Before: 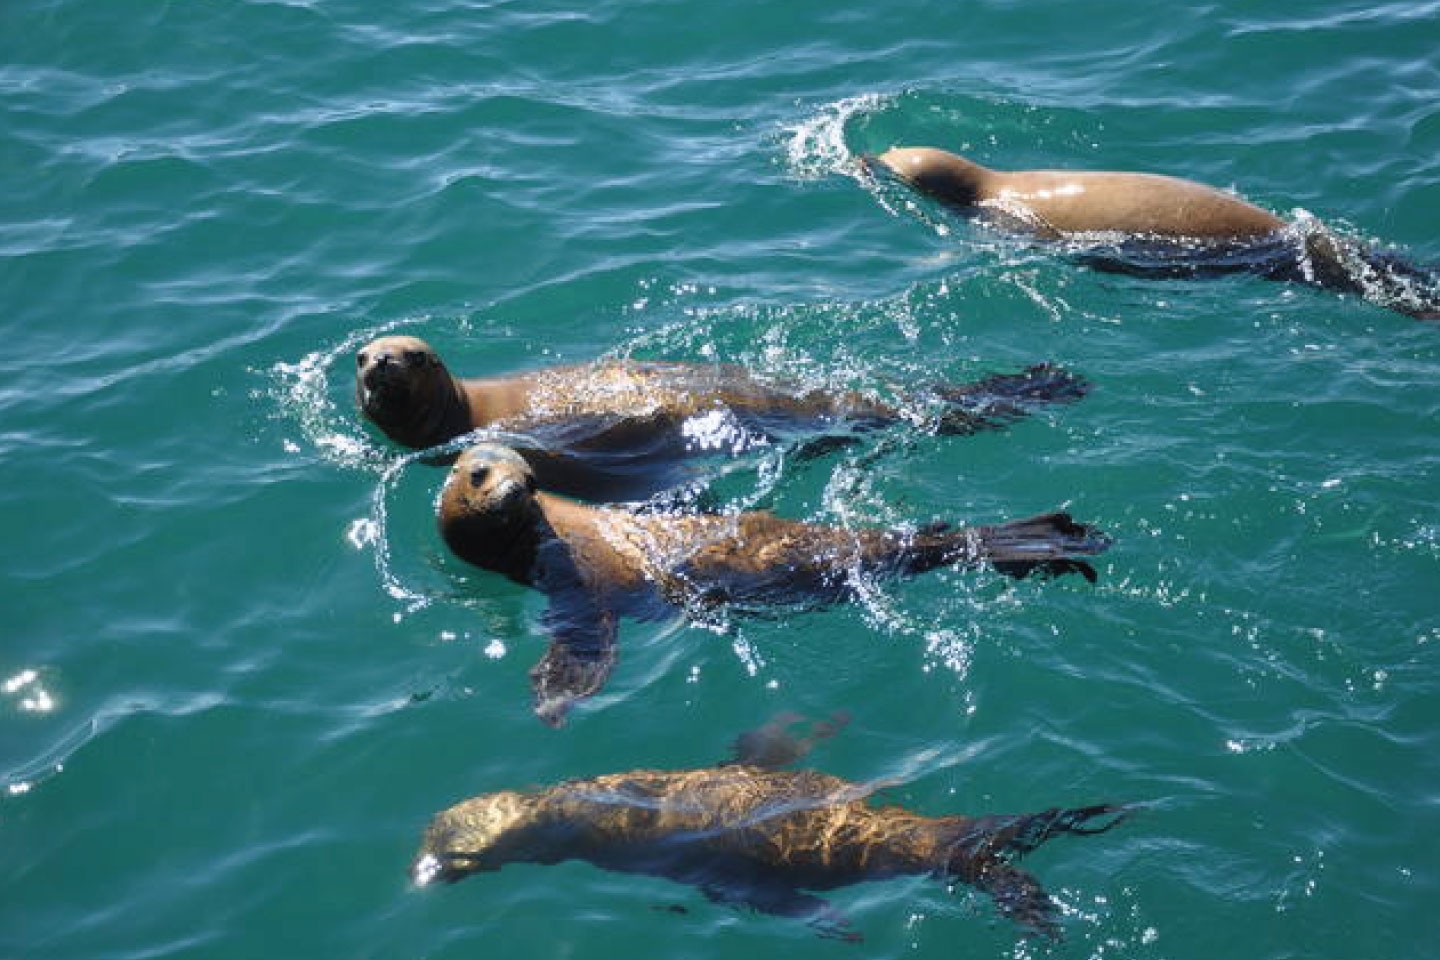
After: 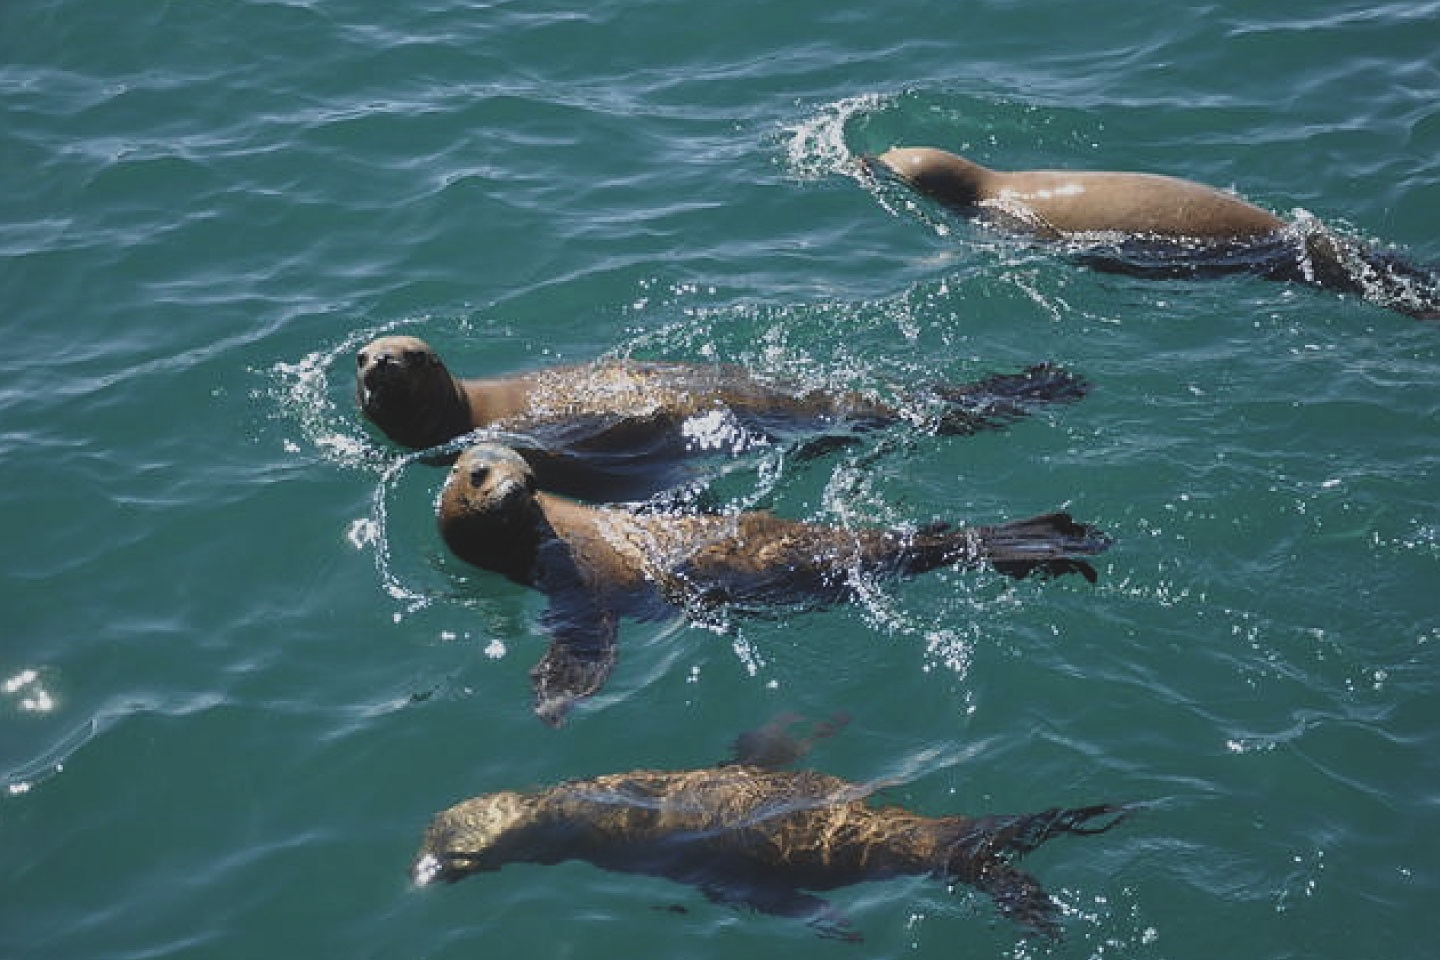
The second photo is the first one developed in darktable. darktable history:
sharpen: on, module defaults
contrast brightness saturation: saturation -0.175
exposure: black level correction -0.015, exposure -0.507 EV, compensate exposure bias true, compensate highlight preservation false
